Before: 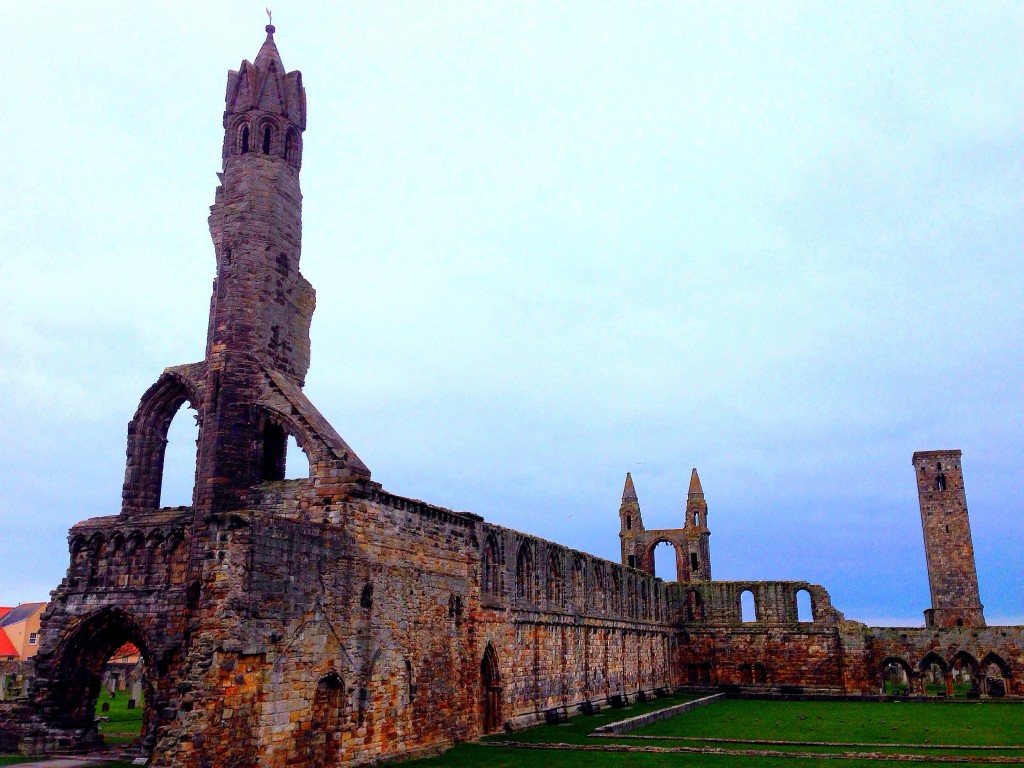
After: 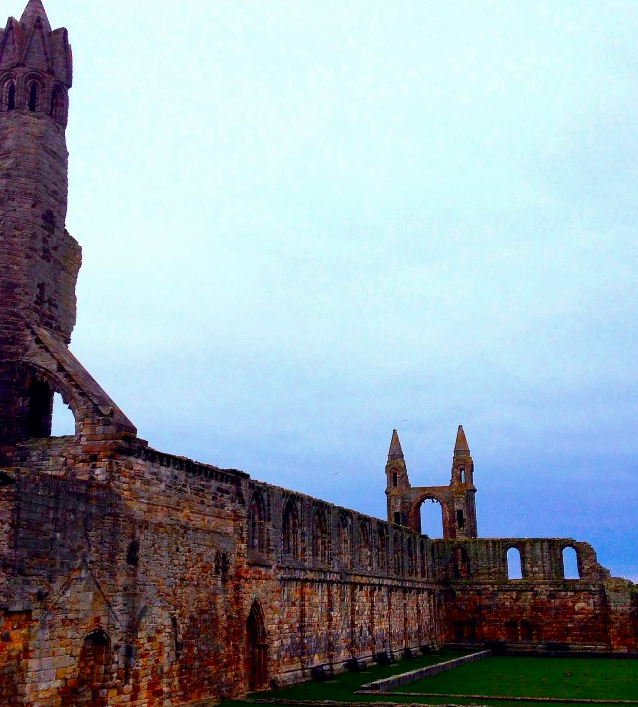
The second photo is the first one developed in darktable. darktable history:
crop and rotate: left 22.918%, top 5.629%, right 14.711%, bottom 2.247%
contrast brightness saturation: contrast 0.07, brightness -0.13, saturation 0.06
